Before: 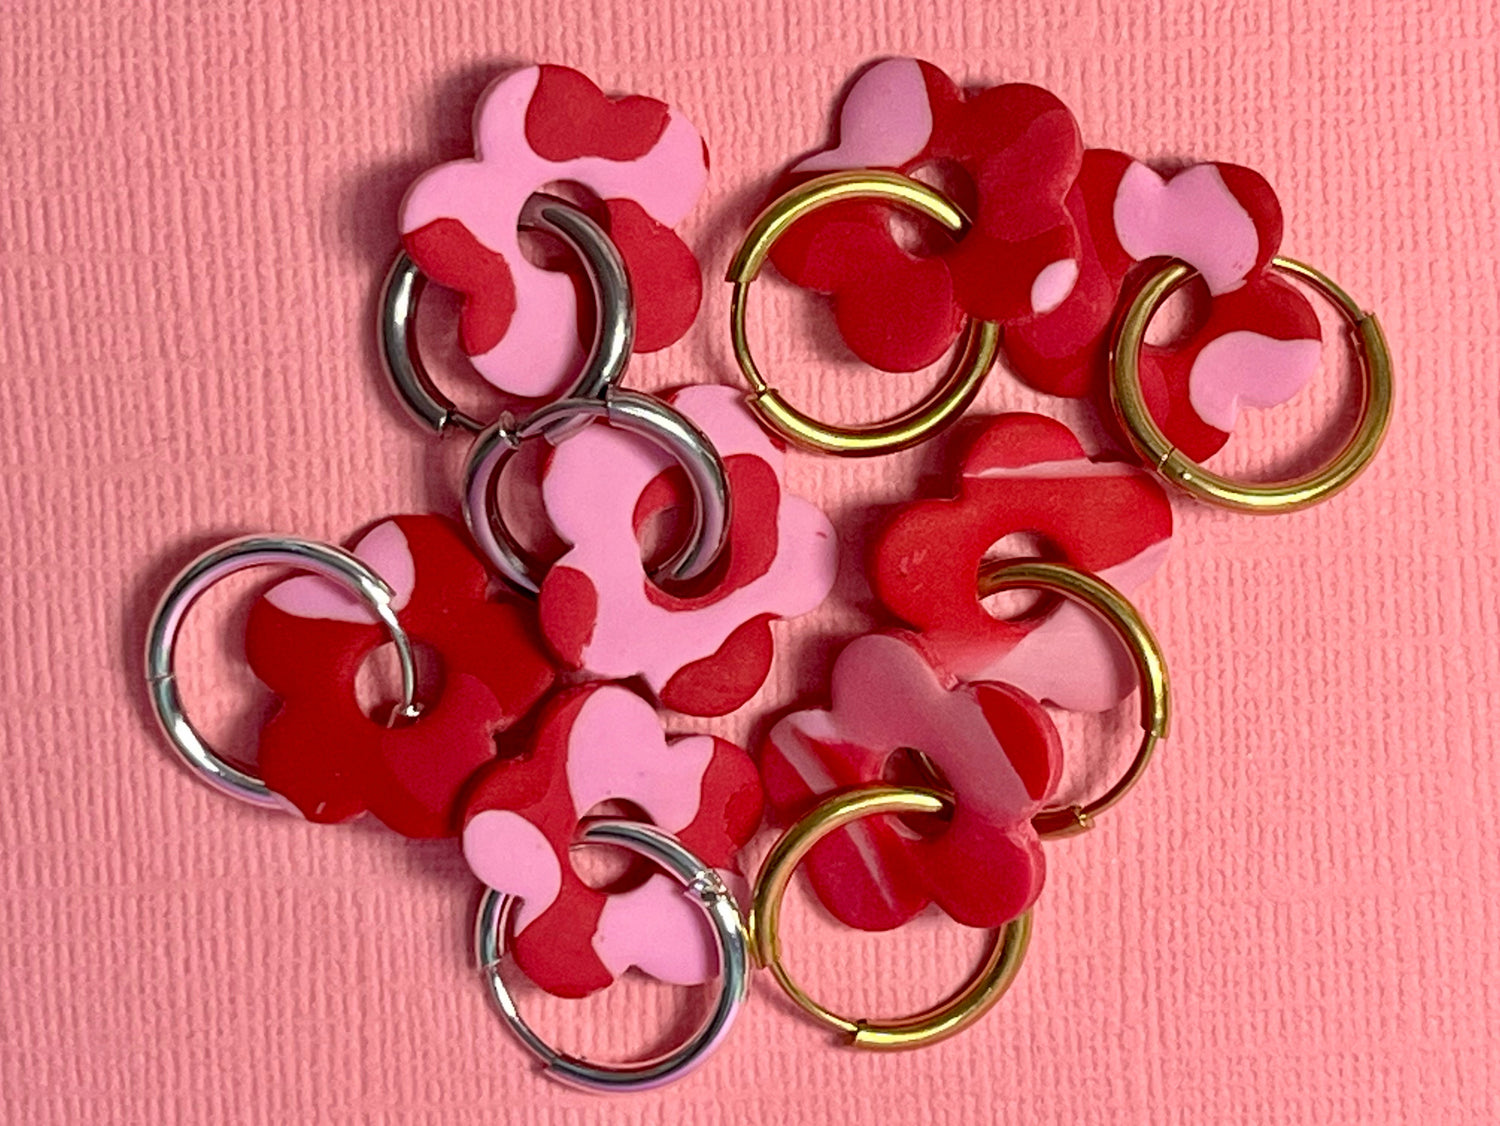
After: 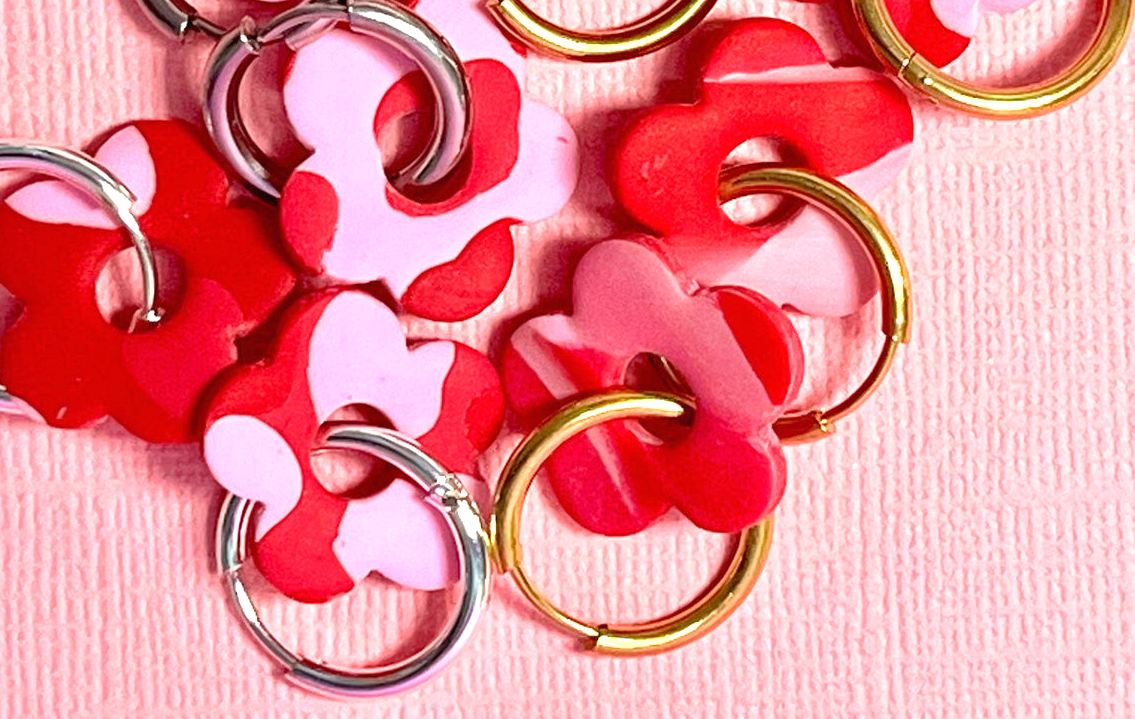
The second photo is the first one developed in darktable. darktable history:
exposure: black level correction 0, exposure 1.1 EV, compensate highlight preservation false
crop and rotate: left 17.299%, top 35.115%, right 7.015%, bottom 1.024%
